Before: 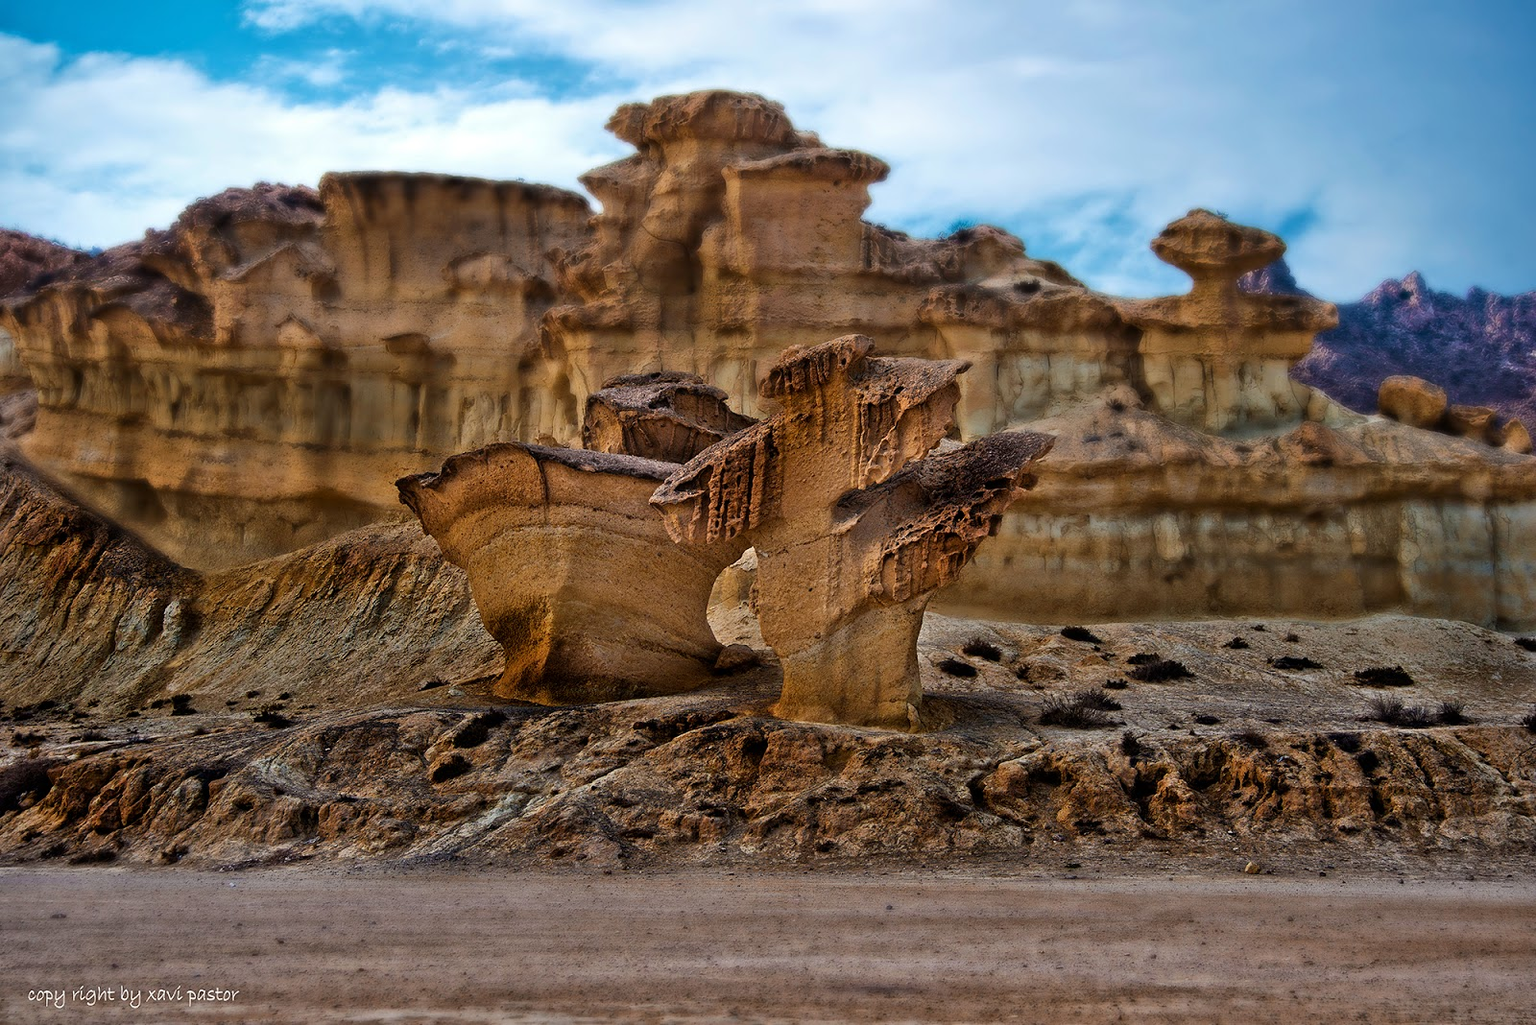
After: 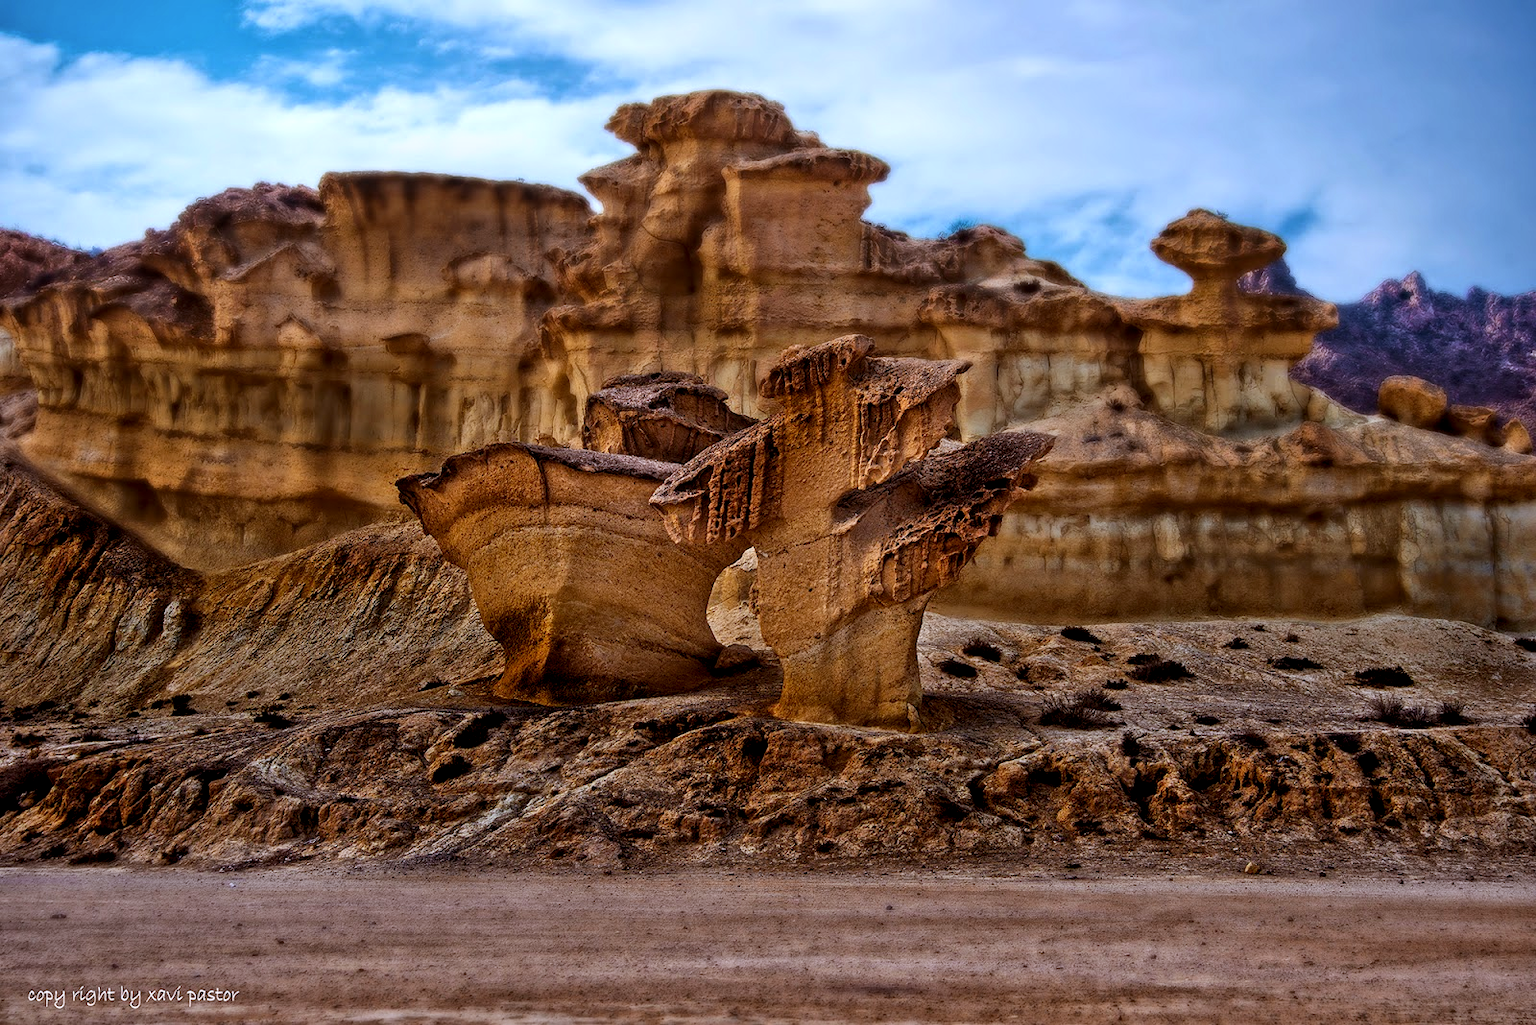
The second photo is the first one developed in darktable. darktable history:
contrast brightness saturation: contrast 0.1, brightness 0.02, saturation 0.02
rgb levels: mode RGB, independent channels, levels [[0, 0.5, 1], [0, 0.521, 1], [0, 0.536, 1]]
white balance: red 0.954, blue 1.079
exposure: compensate highlight preservation false
local contrast: on, module defaults
